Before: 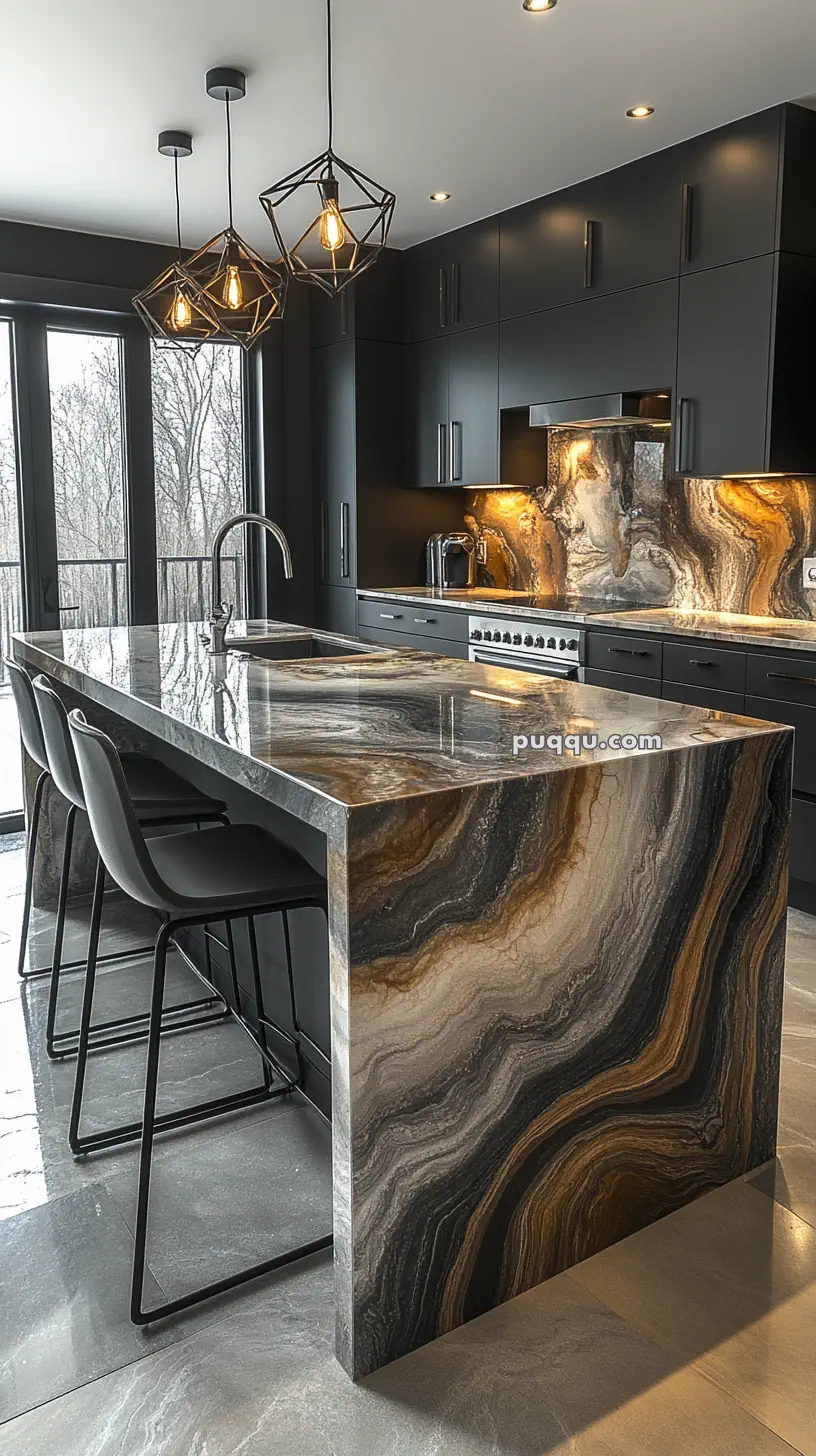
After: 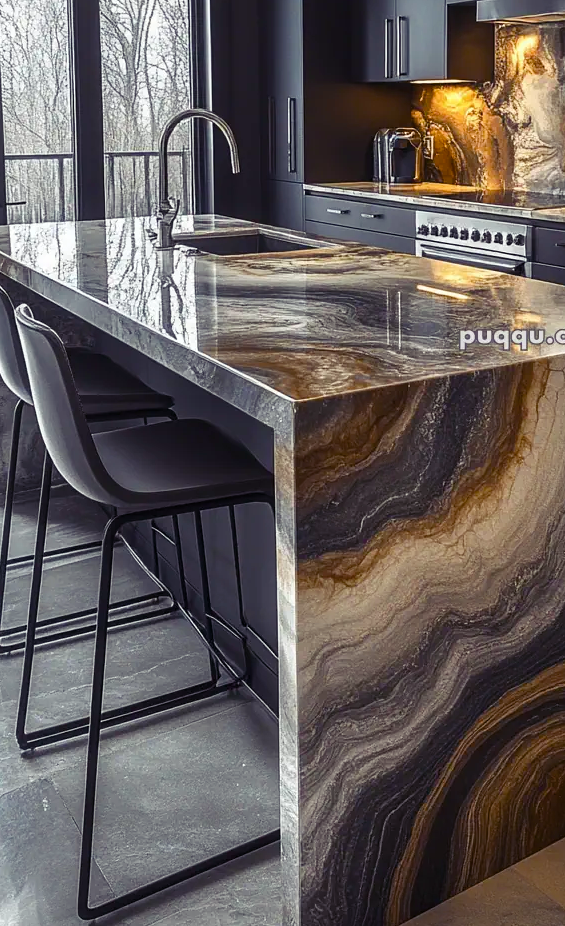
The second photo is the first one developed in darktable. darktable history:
color balance rgb: shadows lift › luminance -21.541%, shadows lift › chroma 9.179%, shadows lift › hue 283.89°, linear chroma grading › global chroma 19.959%, perceptual saturation grading › global saturation 0.435%, perceptual saturation grading › highlights -15.254%, perceptual saturation grading › shadows 26.069%
crop: left 6.614%, top 27.847%, right 24.096%, bottom 8.495%
color zones: curves: ch1 [(0.077, 0.436) (0.25, 0.5) (0.75, 0.5)]
